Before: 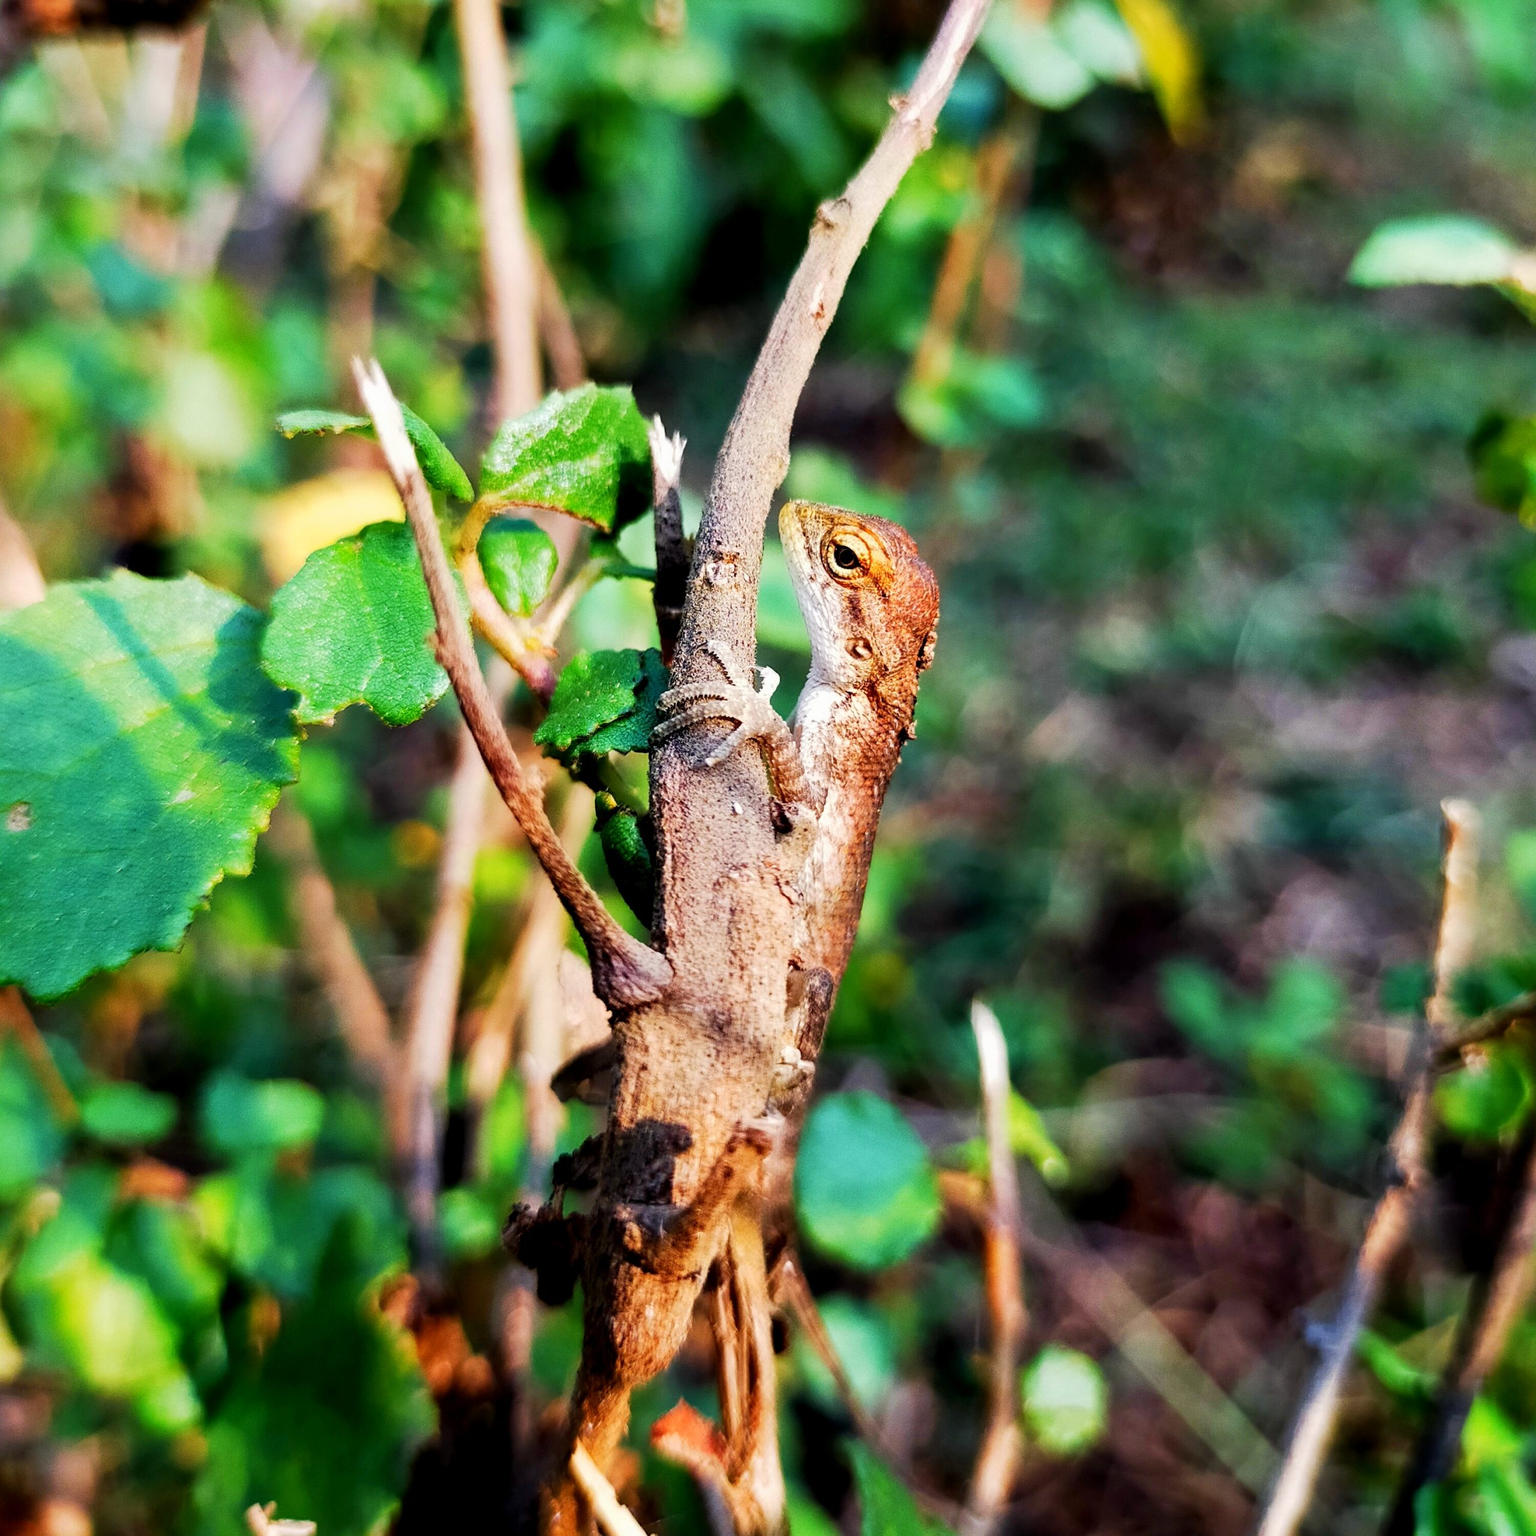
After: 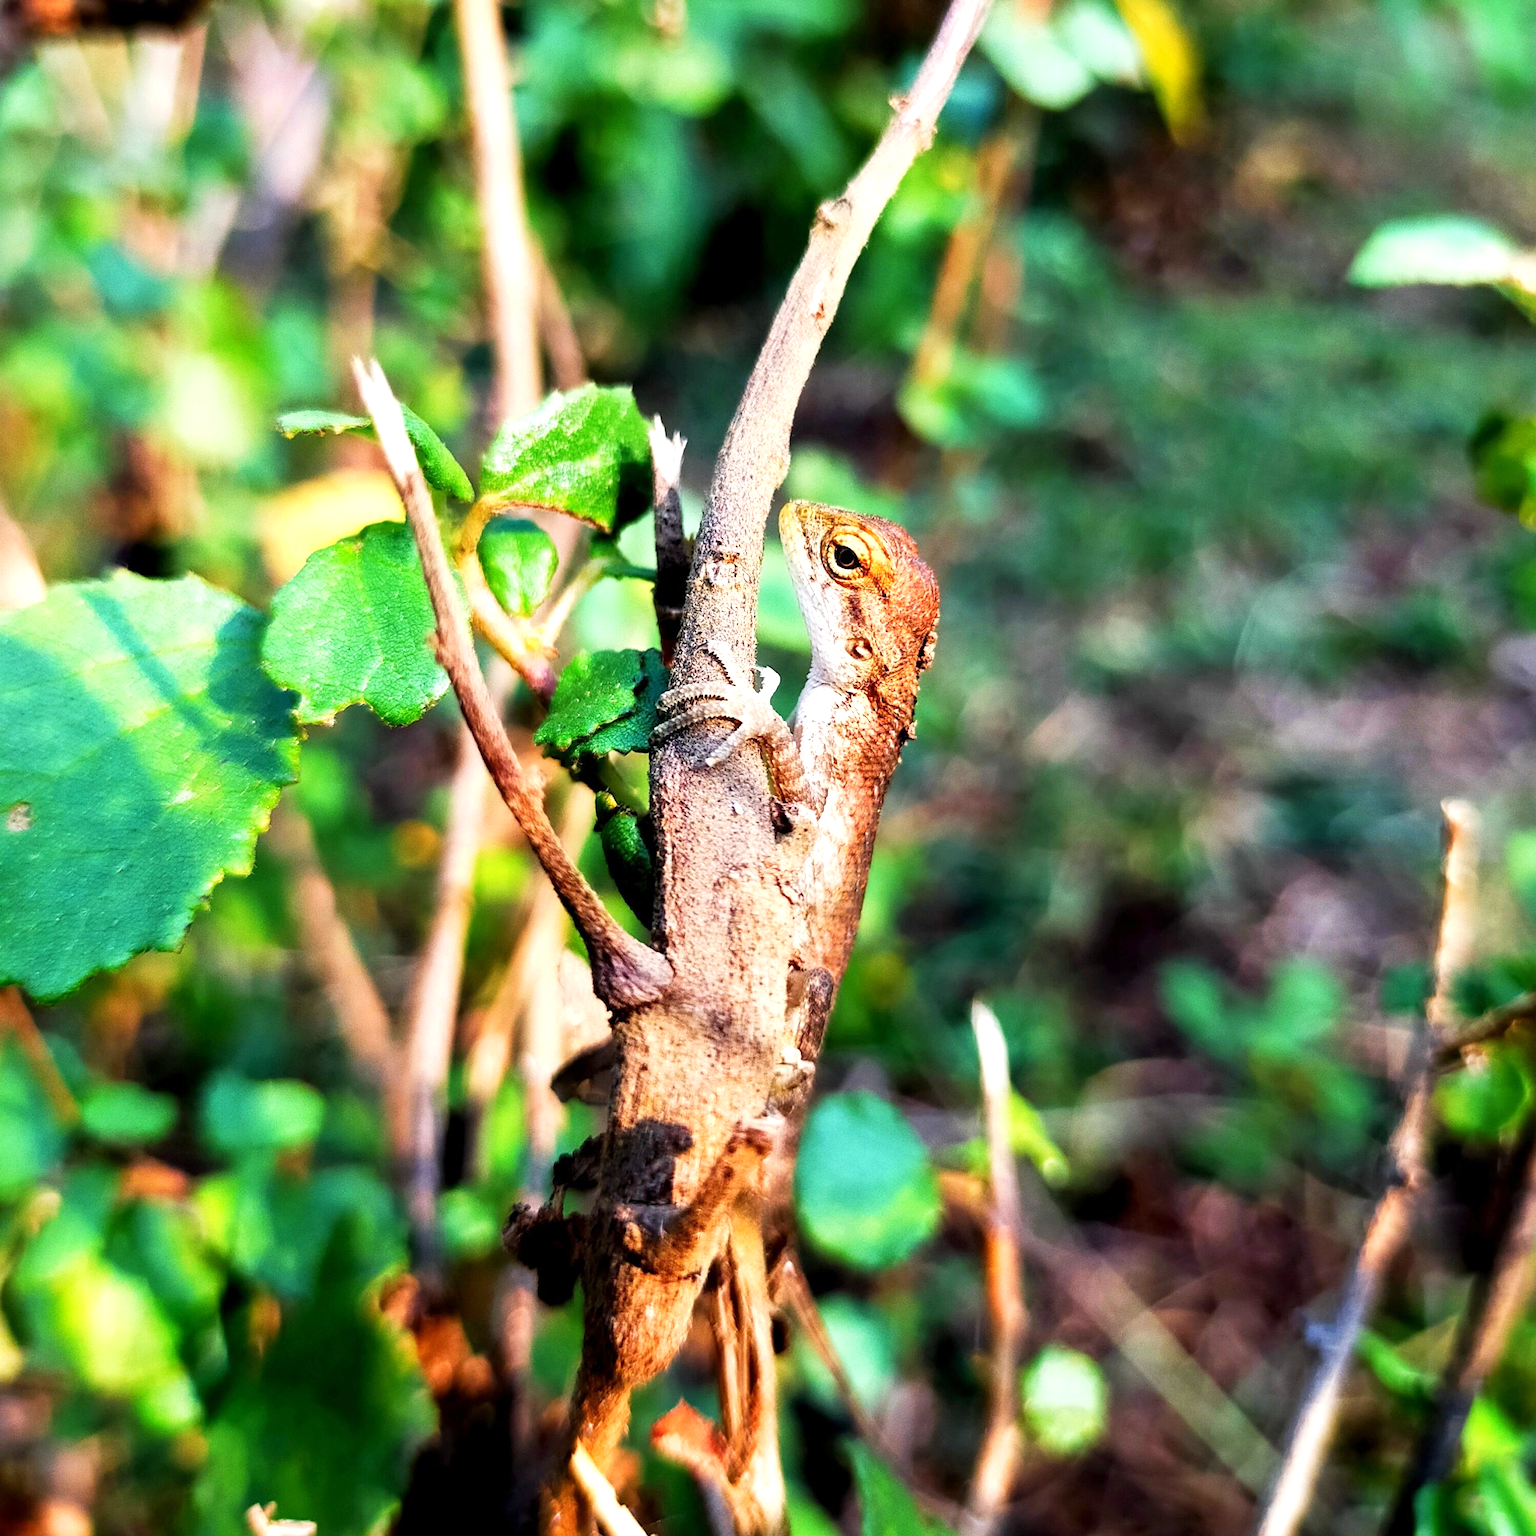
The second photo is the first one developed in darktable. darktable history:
exposure: exposure 0.497 EV, compensate highlight preservation false
